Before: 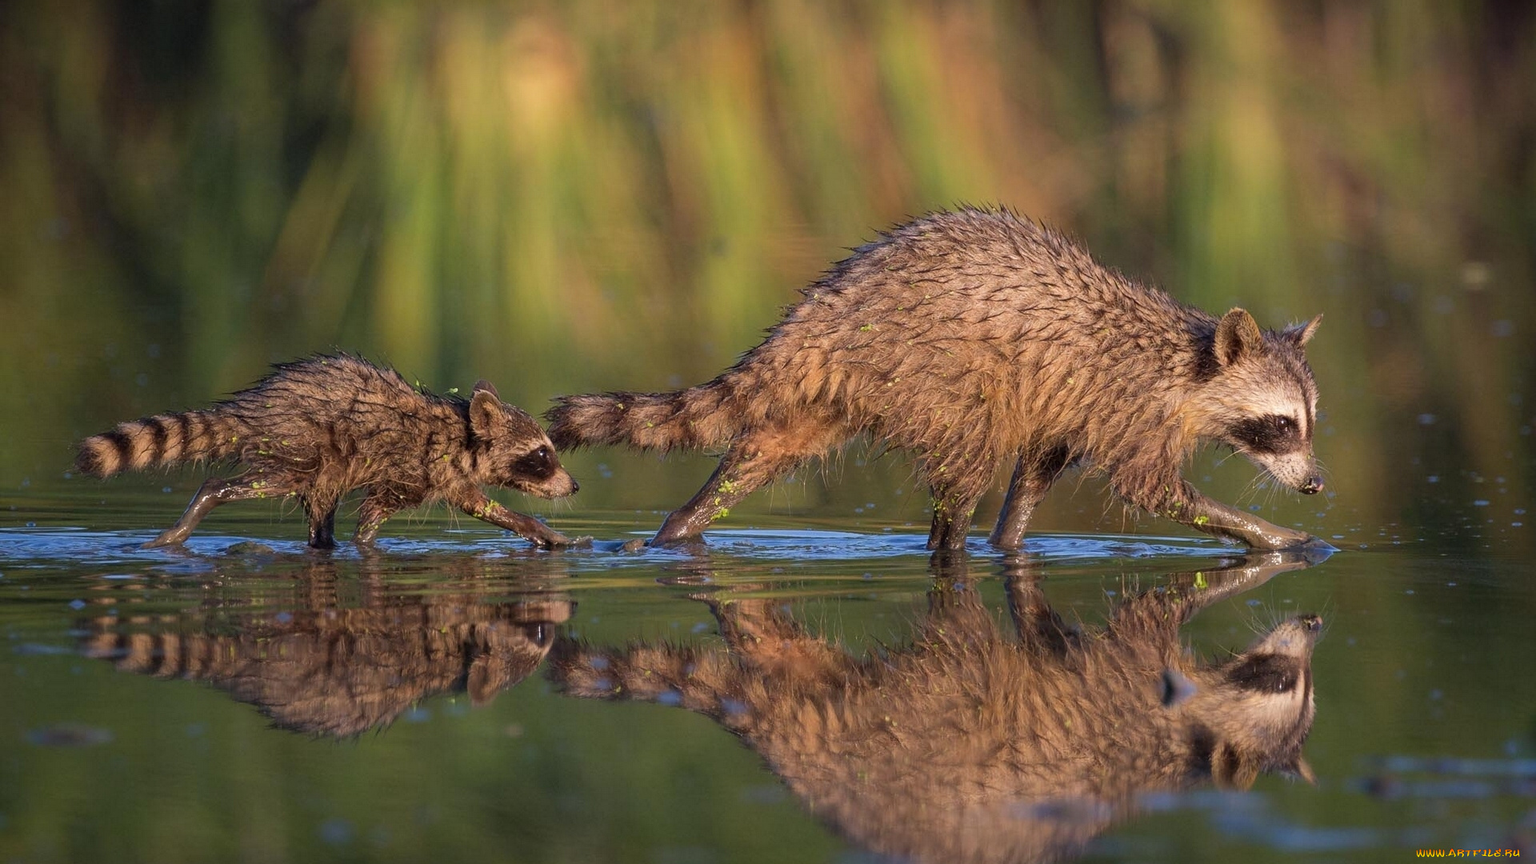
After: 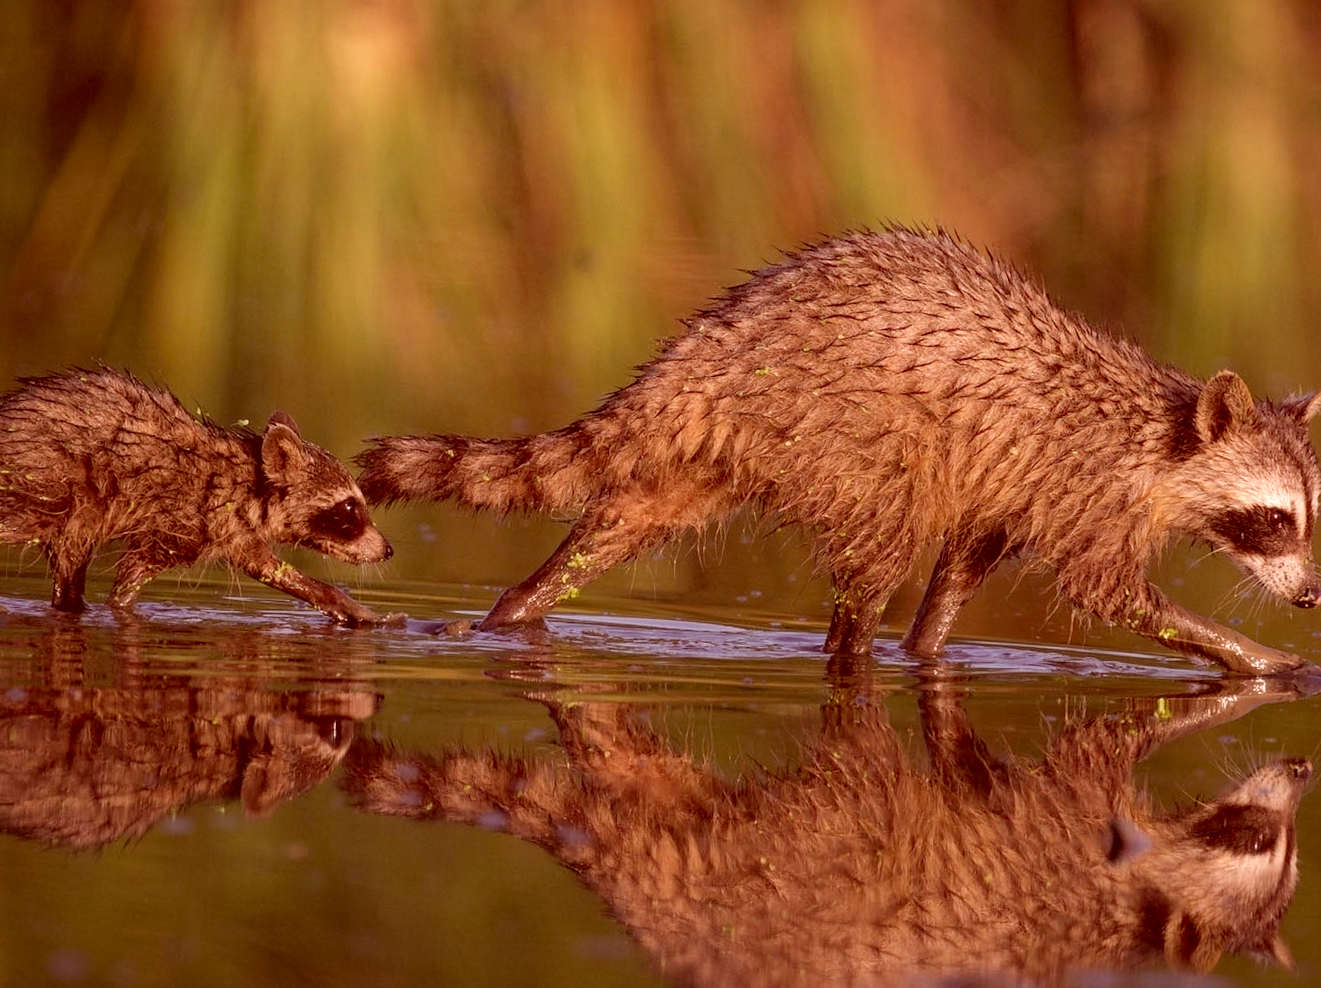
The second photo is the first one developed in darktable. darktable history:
color correction: highlights a* 9.22, highlights b* 9.01, shadows a* 39.51, shadows b* 39.88, saturation 0.786
crop and rotate: angle -3°, left 14.055%, top 0.018%, right 10.835%, bottom 0.063%
haze removal: compatibility mode true, adaptive false
